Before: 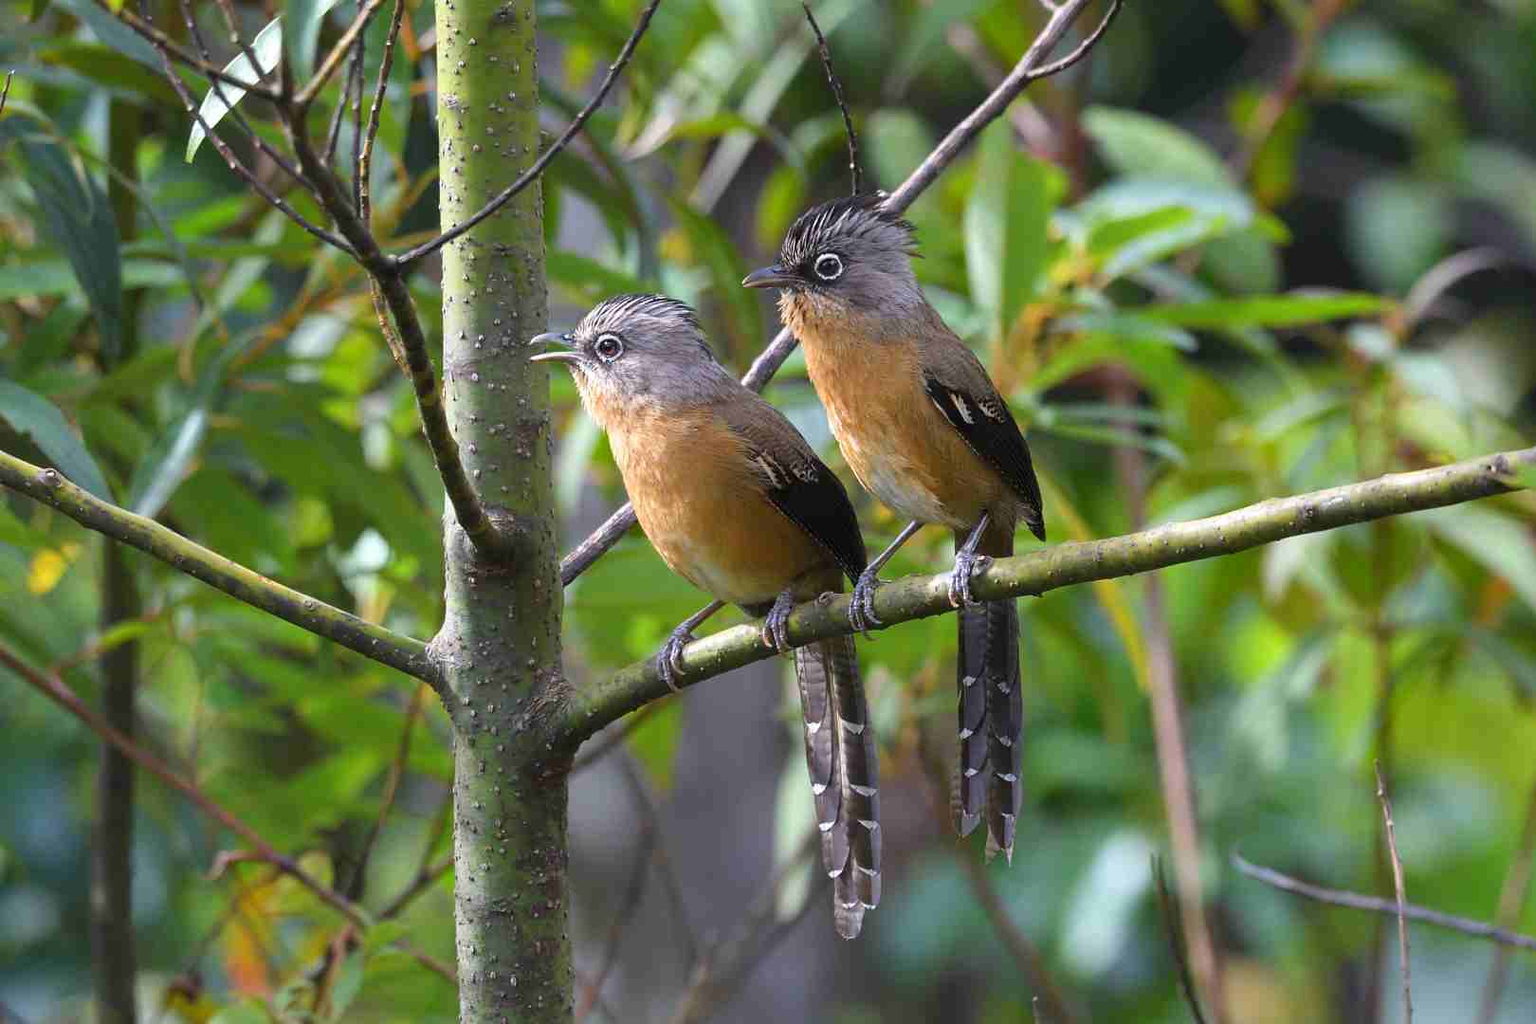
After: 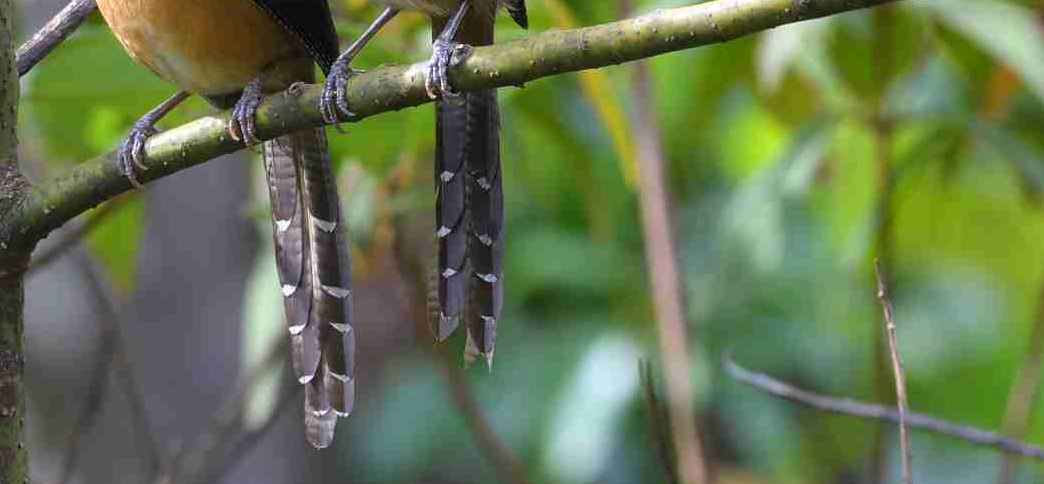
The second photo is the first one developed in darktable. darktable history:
crop and rotate: left 35.509%, top 50.238%, bottom 4.934%
tone equalizer: on, module defaults
white balance: red 1, blue 1
